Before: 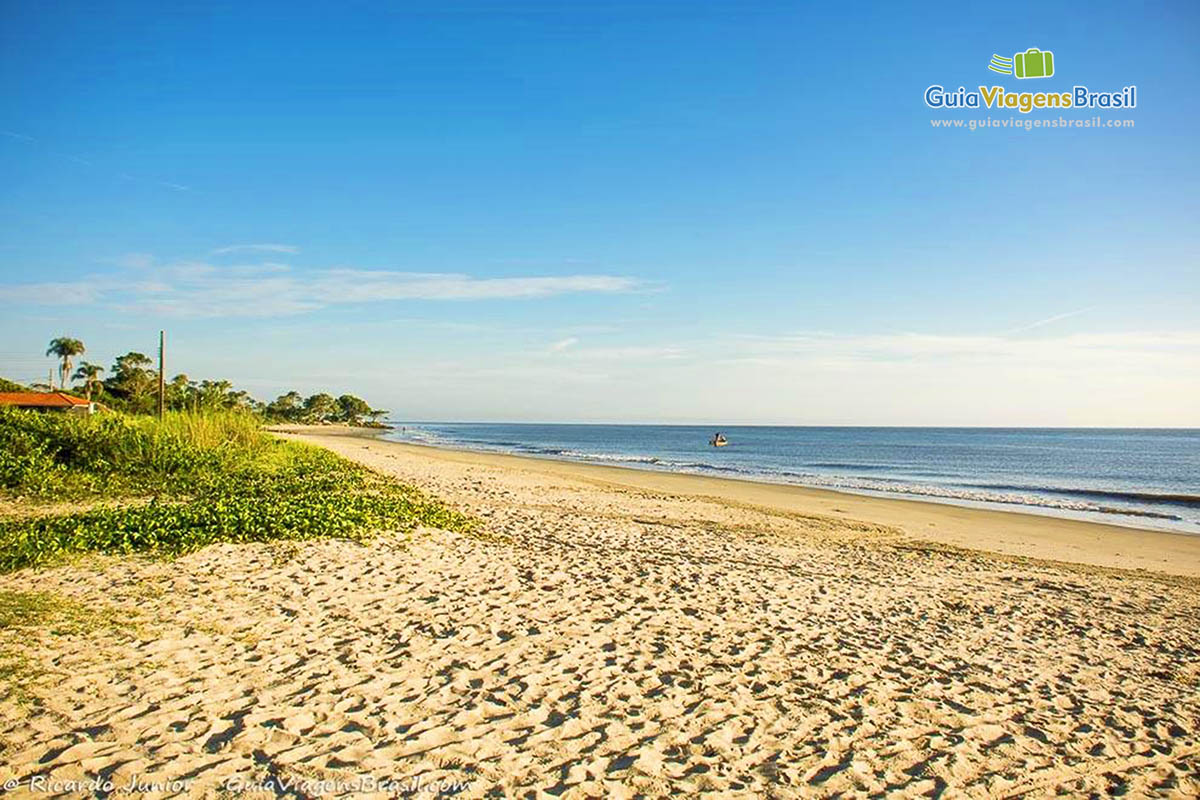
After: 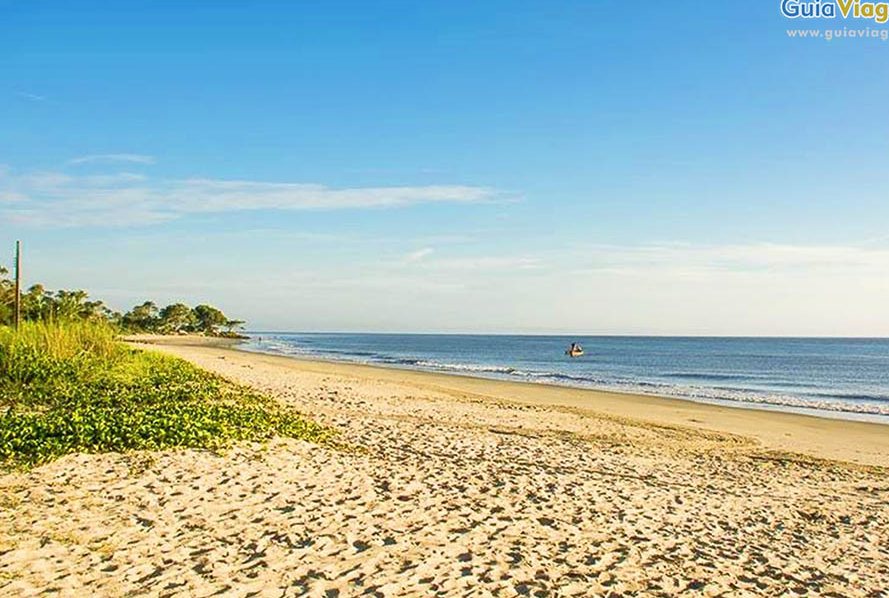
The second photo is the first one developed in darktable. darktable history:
crop and rotate: left 12.037%, top 11.331%, right 13.83%, bottom 13.828%
color calibration: gray › normalize channels true, illuminant same as pipeline (D50), adaptation XYZ, x 0.346, y 0.358, temperature 5003.51 K, gamut compression 0.015
